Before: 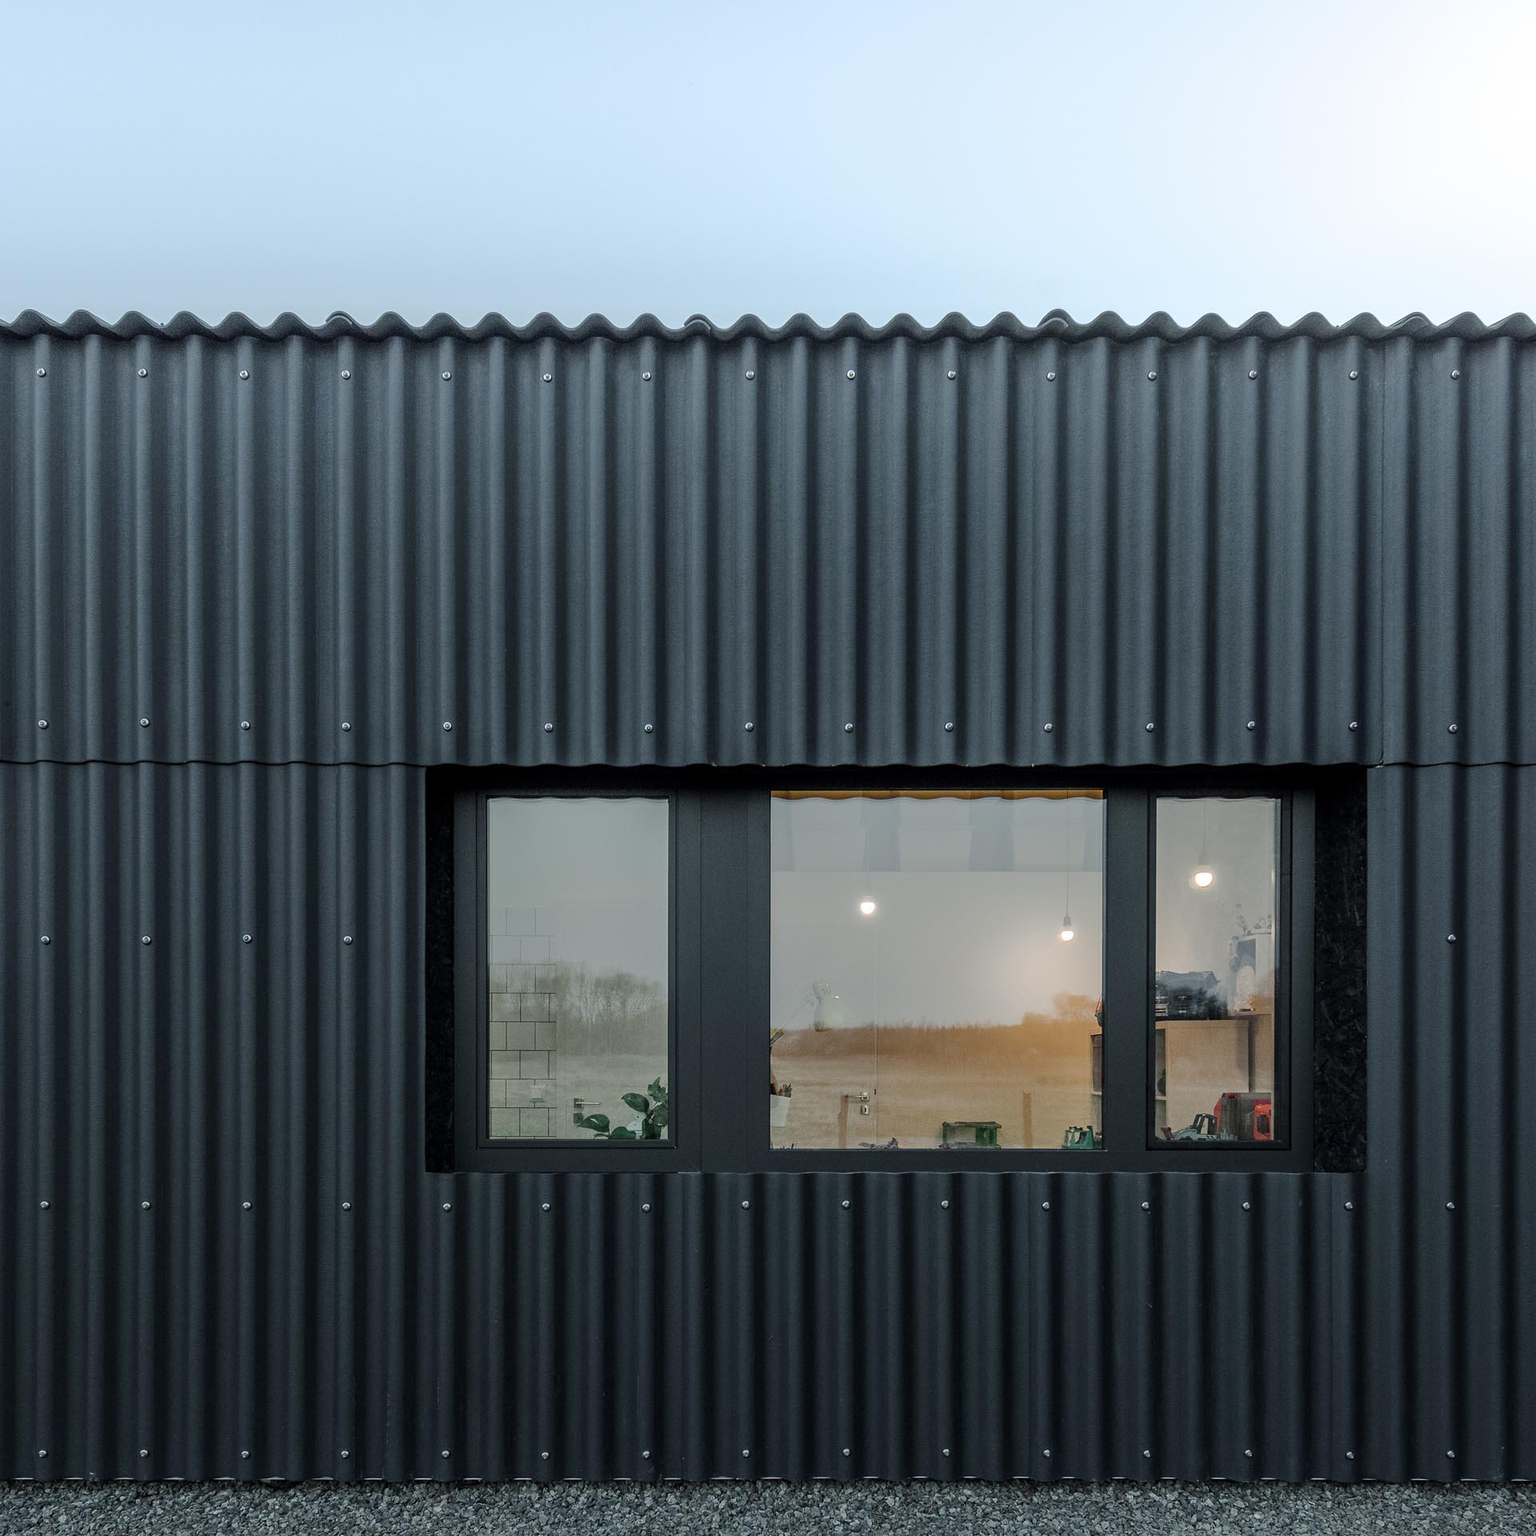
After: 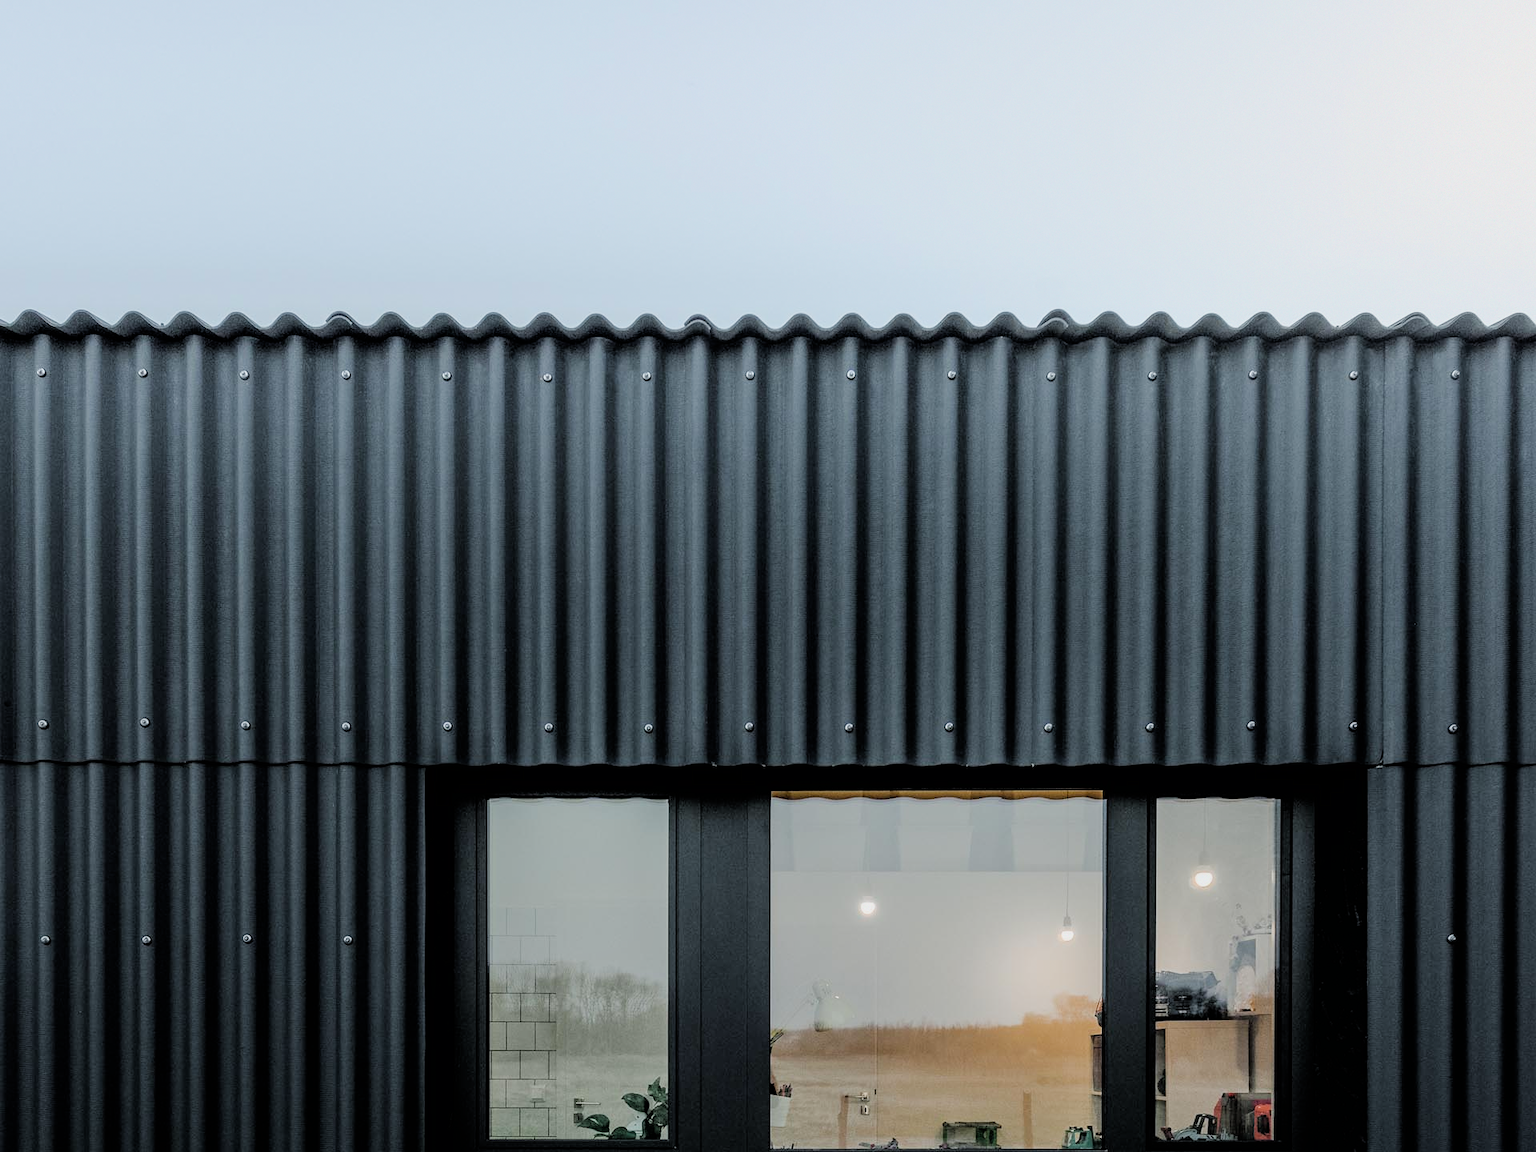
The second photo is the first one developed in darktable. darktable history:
tone equalizer: -8 EV -0.393 EV, -7 EV -0.384 EV, -6 EV -0.317 EV, -5 EV -0.239 EV, -3 EV 0.233 EV, -2 EV 0.332 EV, -1 EV 0.37 EV, +0 EV 0.39 EV
crop: bottom 24.988%
filmic rgb: black relative exposure -5.05 EV, white relative exposure 3.95 EV, threshold -0.322 EV, transition 3.19 EV, structure ↔ texture 99.23%, hardness 2.89, contrast 1.094, highlights saturation mix -20.41%, enable highlight reconstruction true
